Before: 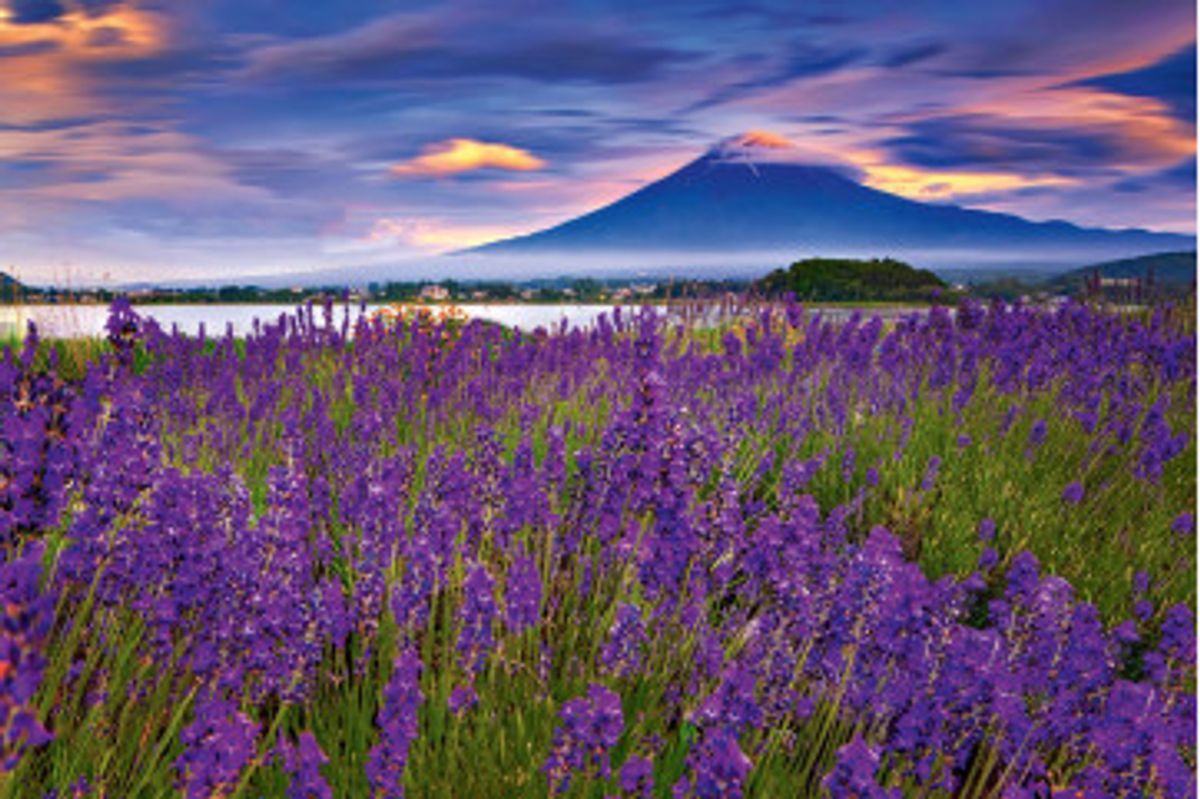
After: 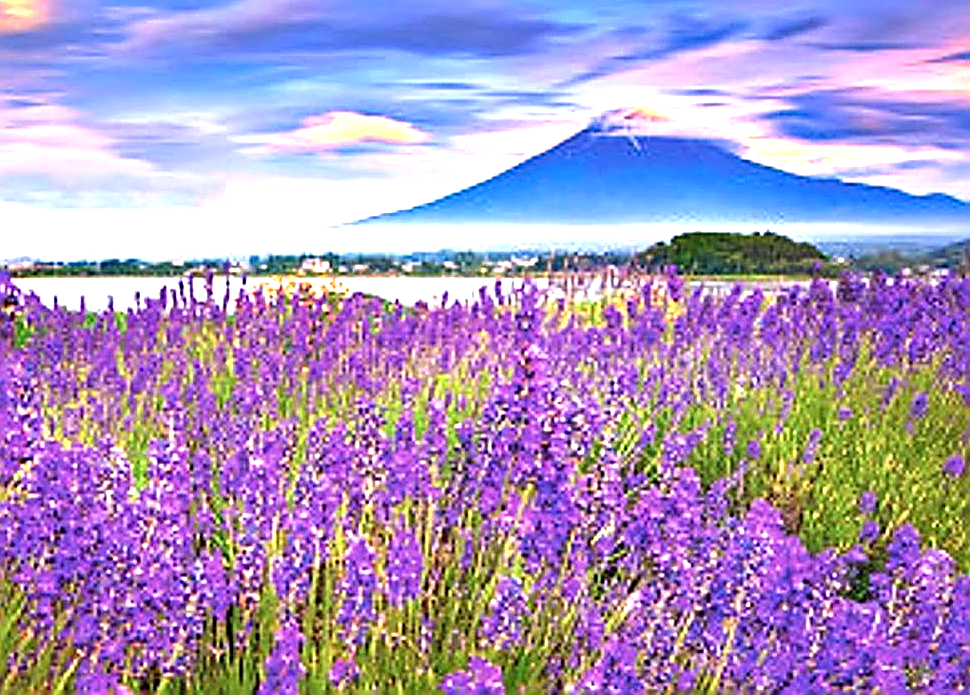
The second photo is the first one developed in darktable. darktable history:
sharpen: amount 2
crop: left 9.929%, top 3.475%, right 9.188%, bottom 9.529%
exposure: black level correction 0, exposure 1.675 EV, compensate exposure bias true, compensate highlight preservation false
